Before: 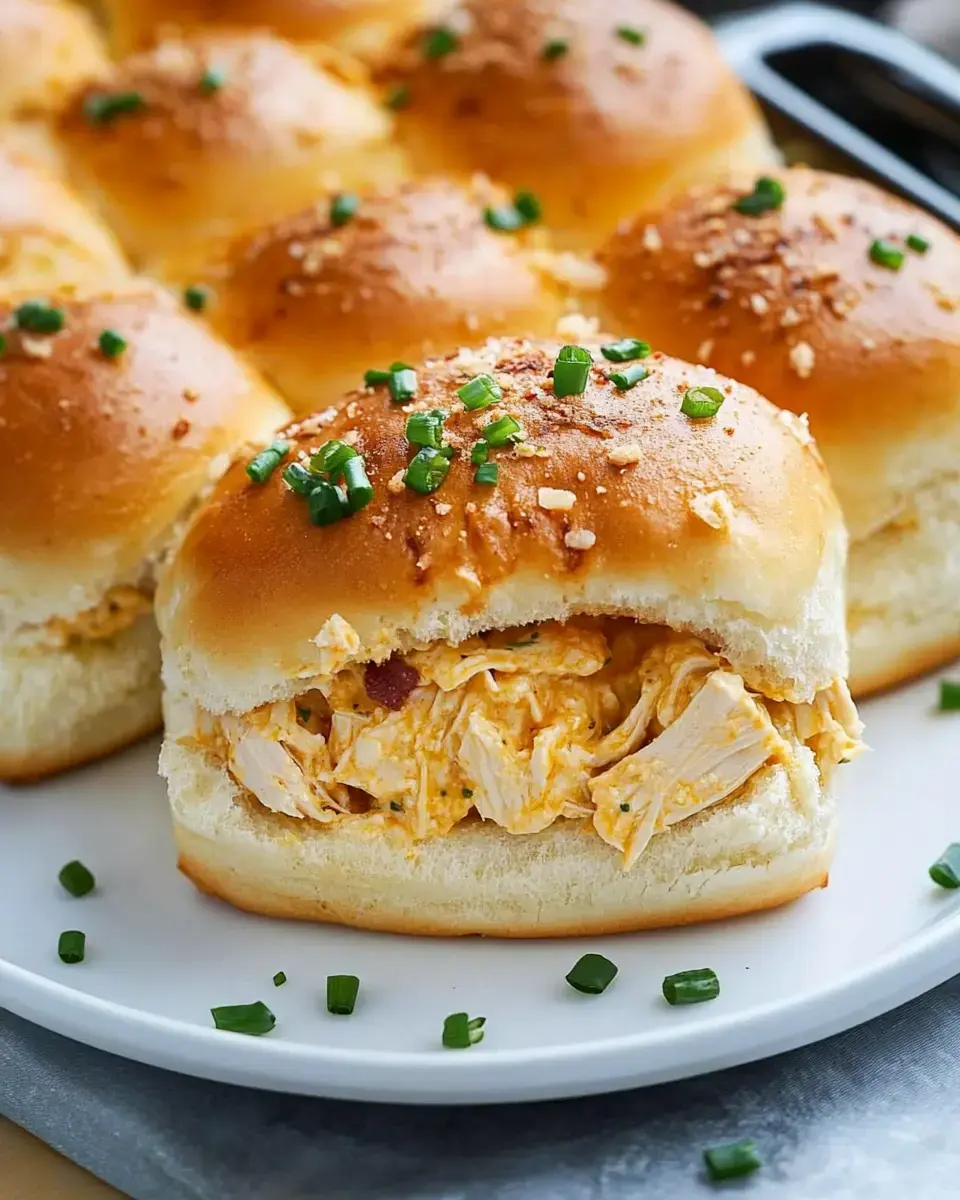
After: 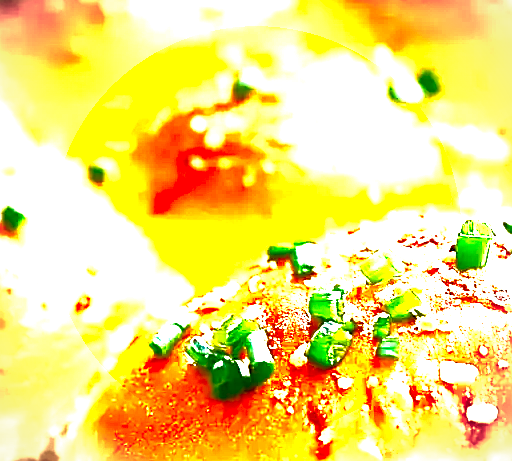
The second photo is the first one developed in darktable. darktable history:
sharpen: on, module defaults
contrast brightness saturation: contrast 0.829, brightness 0.582, saturation 0.577
crop: left 10.234%, top 10.502%, right 36.342%, bottom 51.039%
levels: levels [0, 0.281, 0.562]
vignetting: fall-off radius 61.19%, dithering 8-bit output, unbound false
